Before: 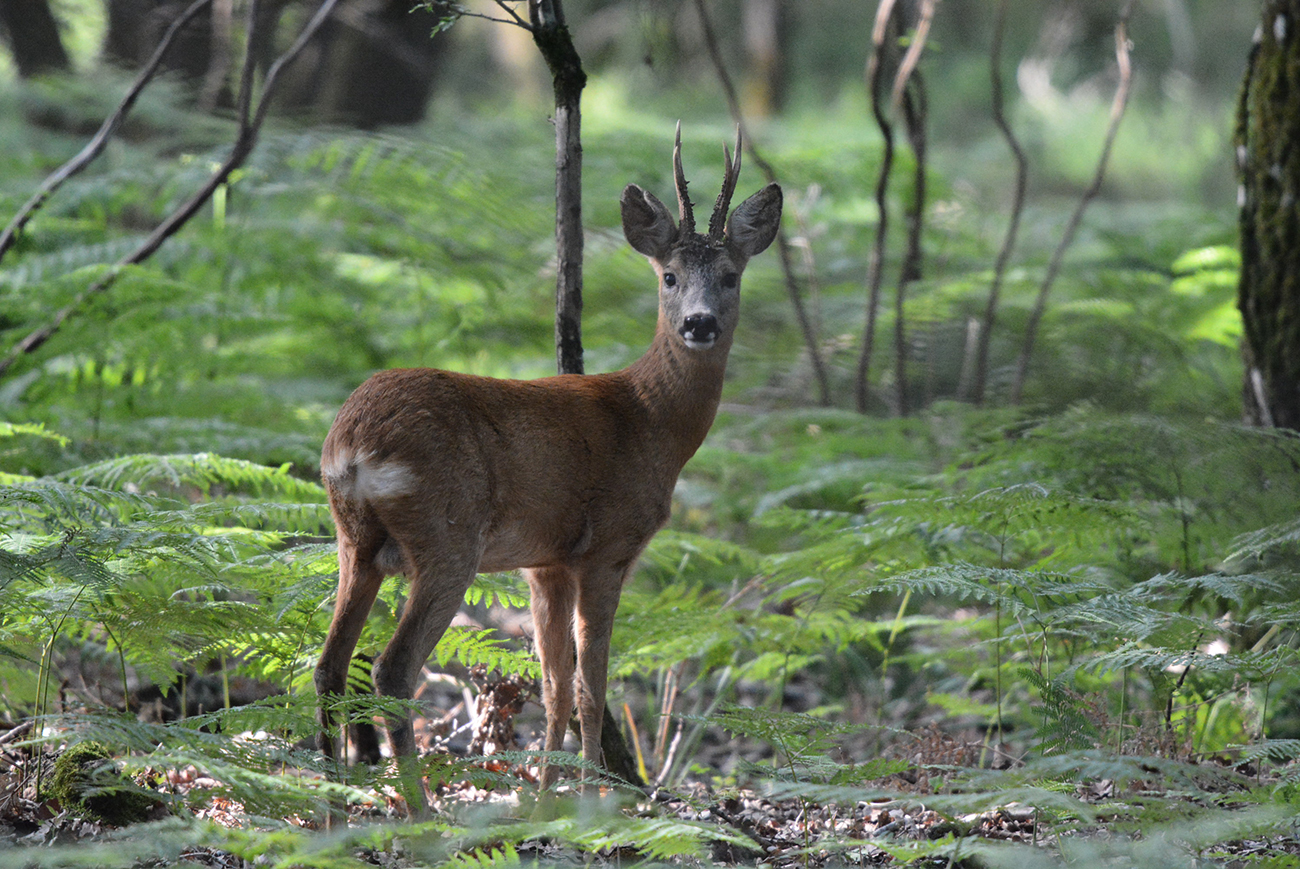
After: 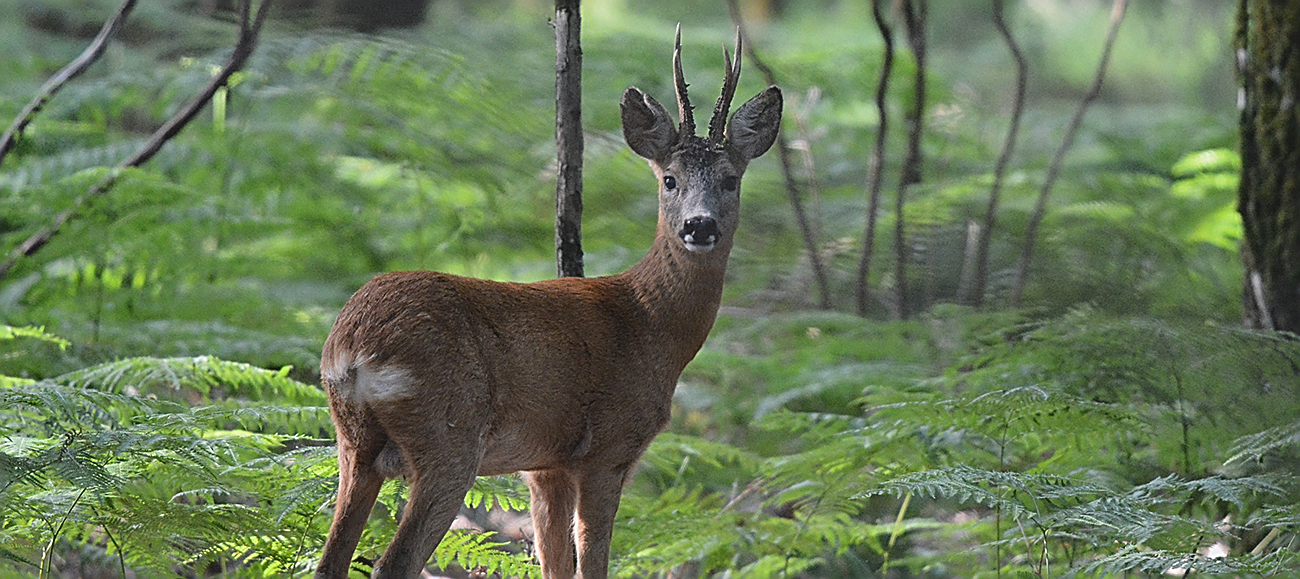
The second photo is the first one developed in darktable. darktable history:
sharpen: radius 1.685, amount 1.294
crop: top 11.166%, bottom 22.168%
contrast brightness saturation: contrast -0.11
